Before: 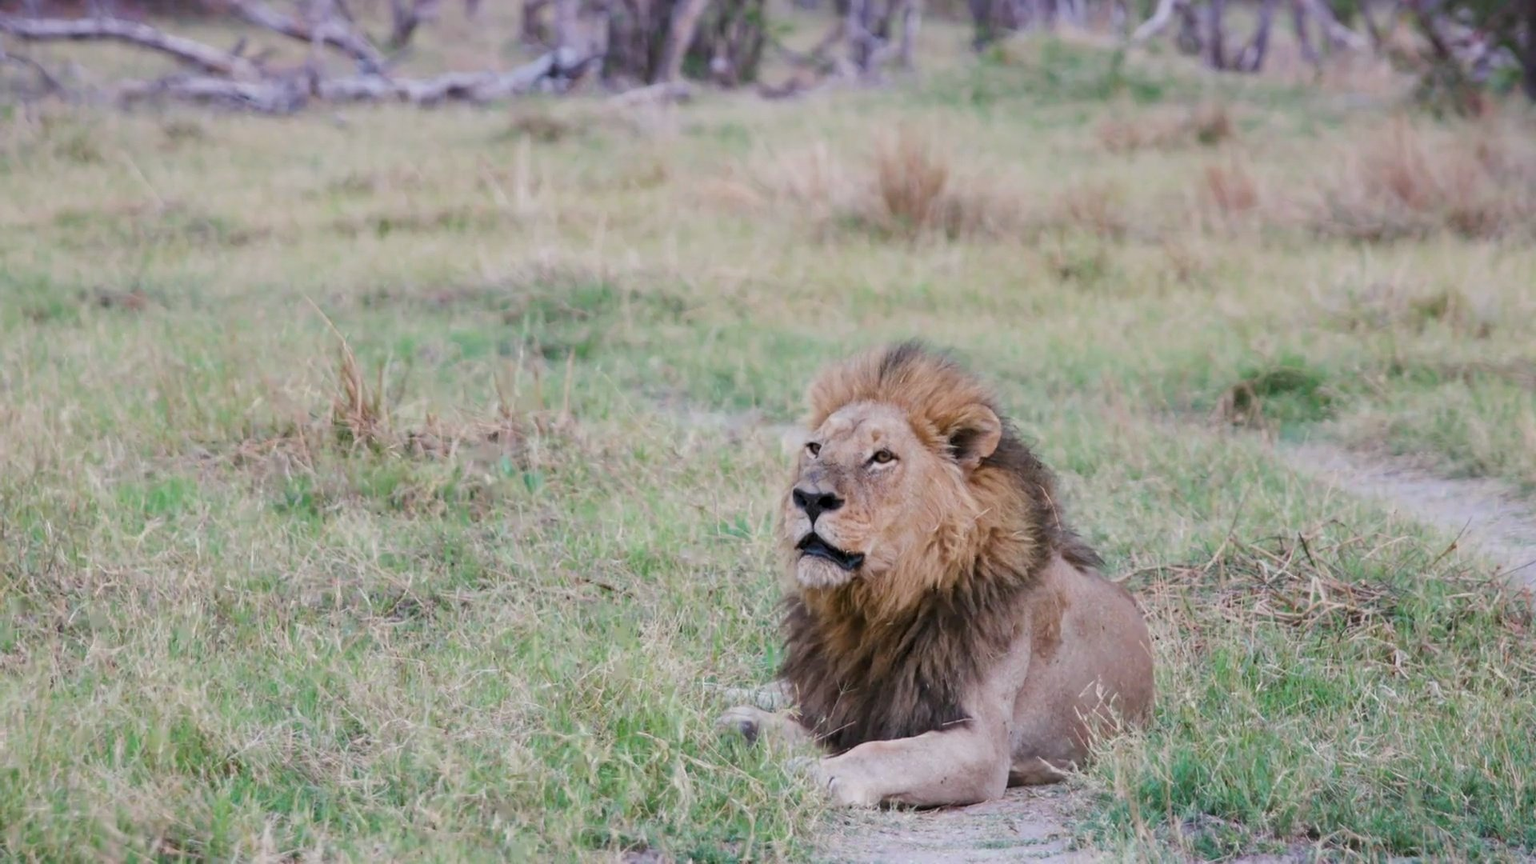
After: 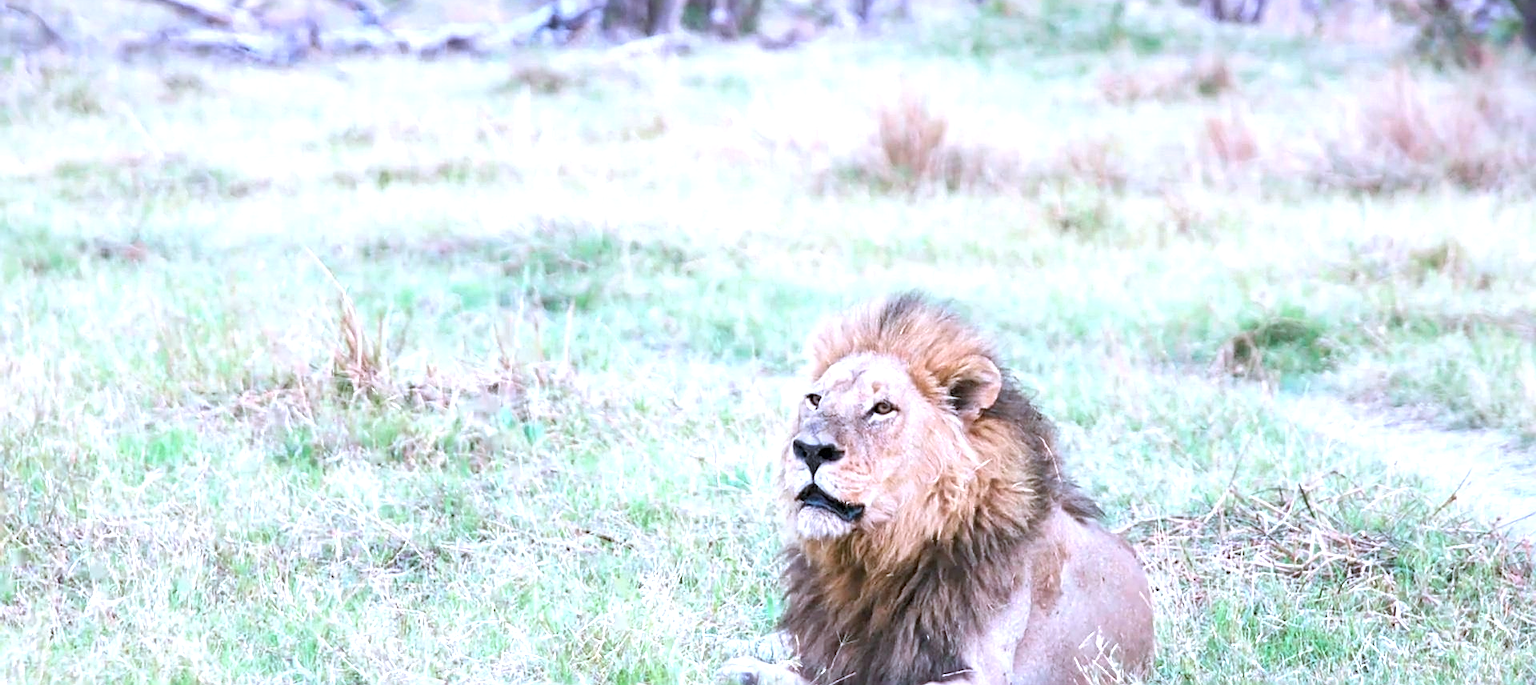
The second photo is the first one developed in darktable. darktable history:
color balance rgb: global vibrance 6.81%, saturation formula JzAzBz (2021)
exposure: black level correction 0, exposure 1.3 EV, compensate exposure bias true, compensate highlight preservation false
color correction: highlights a* -2.24, highlights b* -18.1
sharpen: on, module defaults
crop and rotate: top 5.667%, bottom 14.937%
